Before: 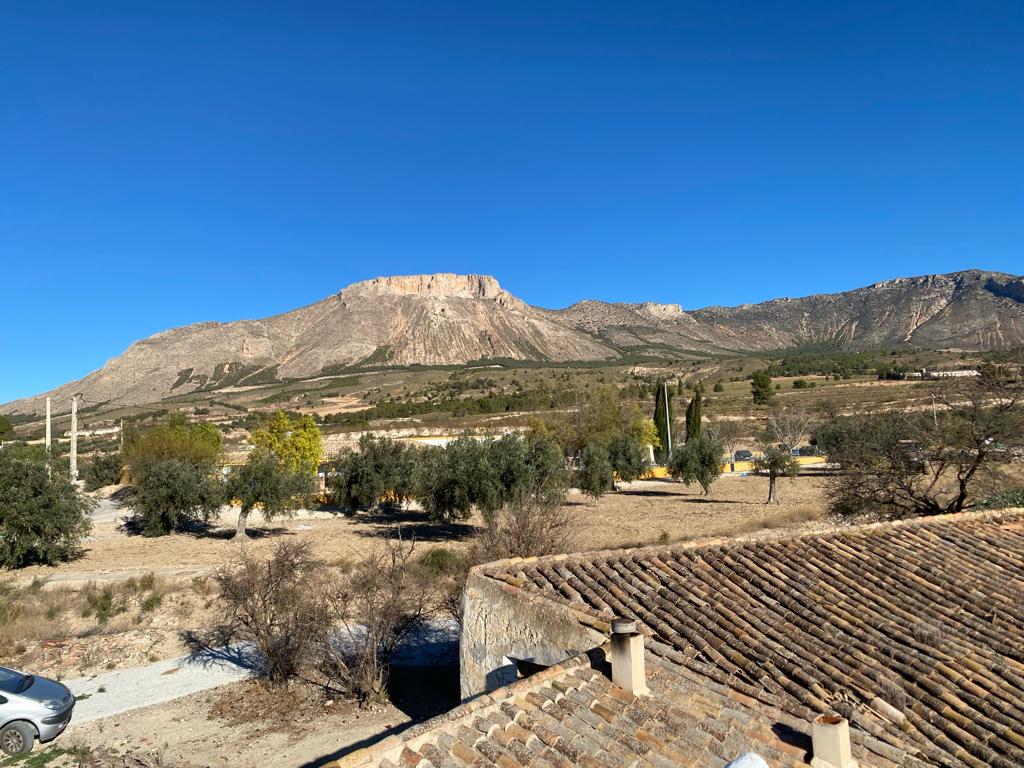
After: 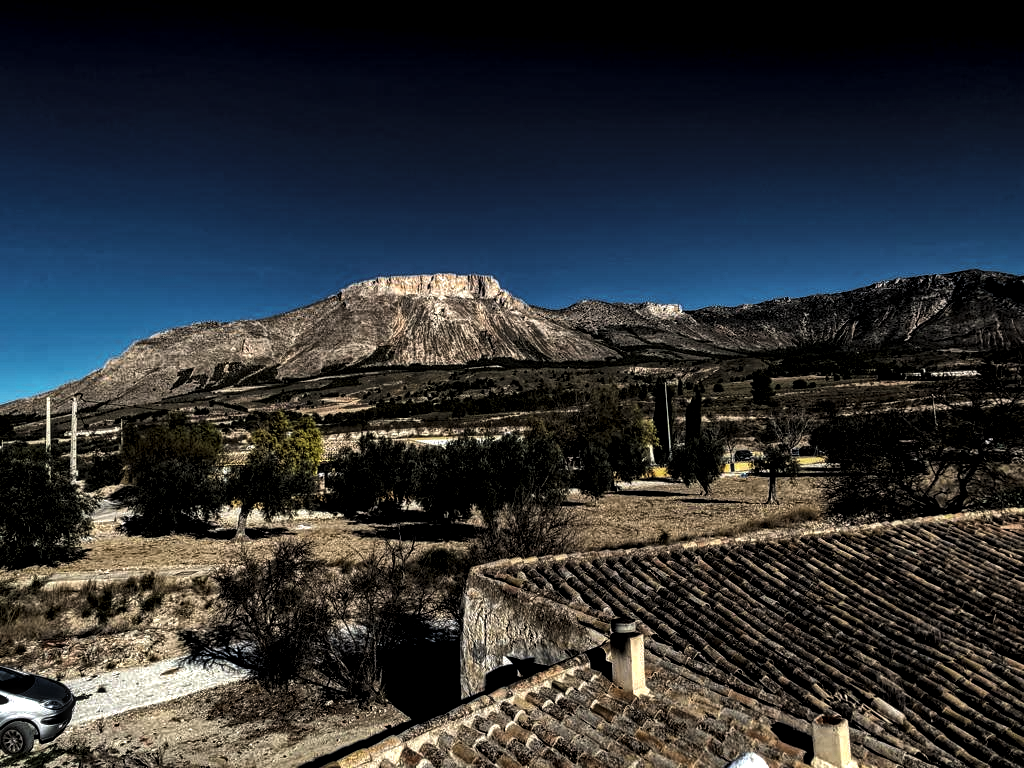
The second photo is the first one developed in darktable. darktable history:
levels: mode automatic, black 8.58%, gray 59.42%, levels [0, 0.445, 1]
haze removal: strength 0.5, distance 0.43, compatibility mode true, adaptive false
graduated density: density 2.02 EV, hardness 44%, rotation 0.374°, offset 8.21, hue 208.8°, saturation 97%
local contrast: detail 150%
